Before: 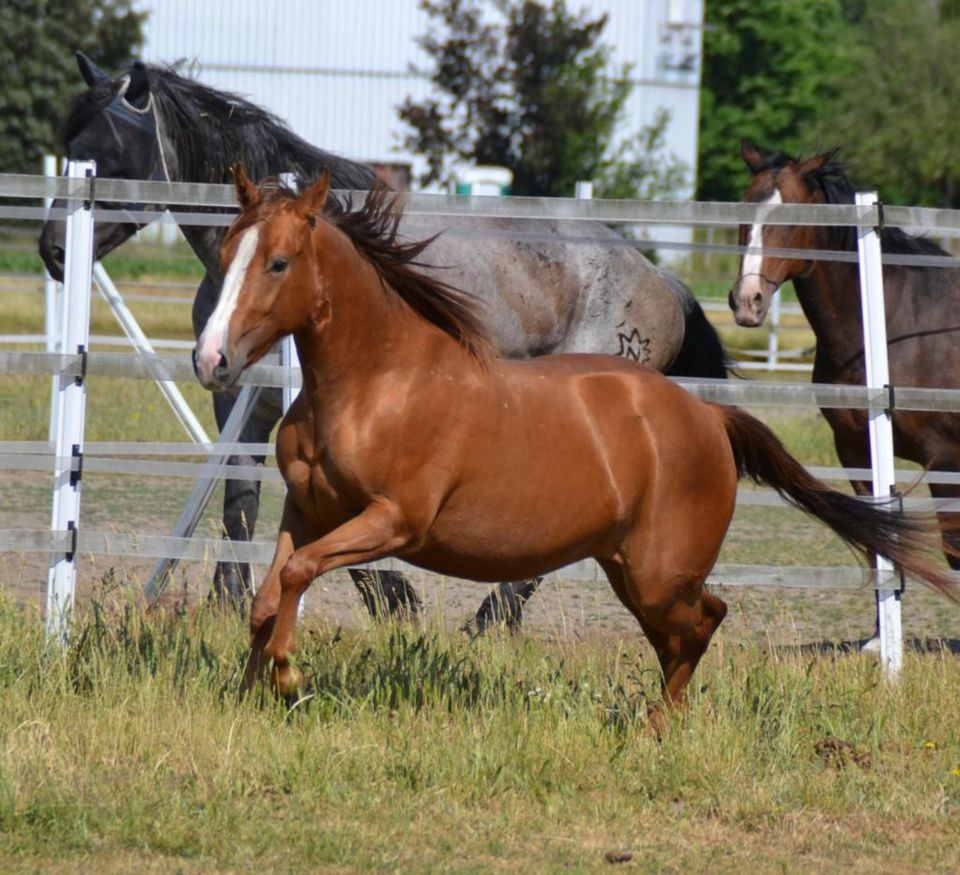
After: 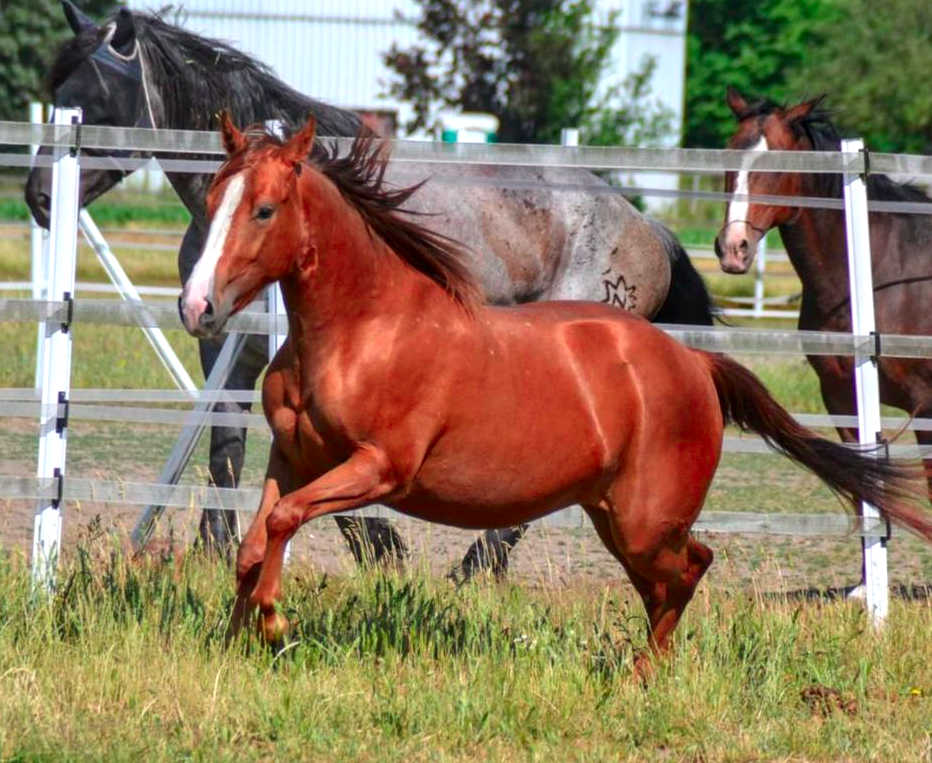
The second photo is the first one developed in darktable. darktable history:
exposure: exposure 0.3 EV, compensate highlight preservation false
local contrast: on, module defaults
crop: left 1.507%, top 6.147%, right 1.379%, bottom 6.637%
color contrast: green-magenta contrast 1.73, blue-yellow contrast 1.15
